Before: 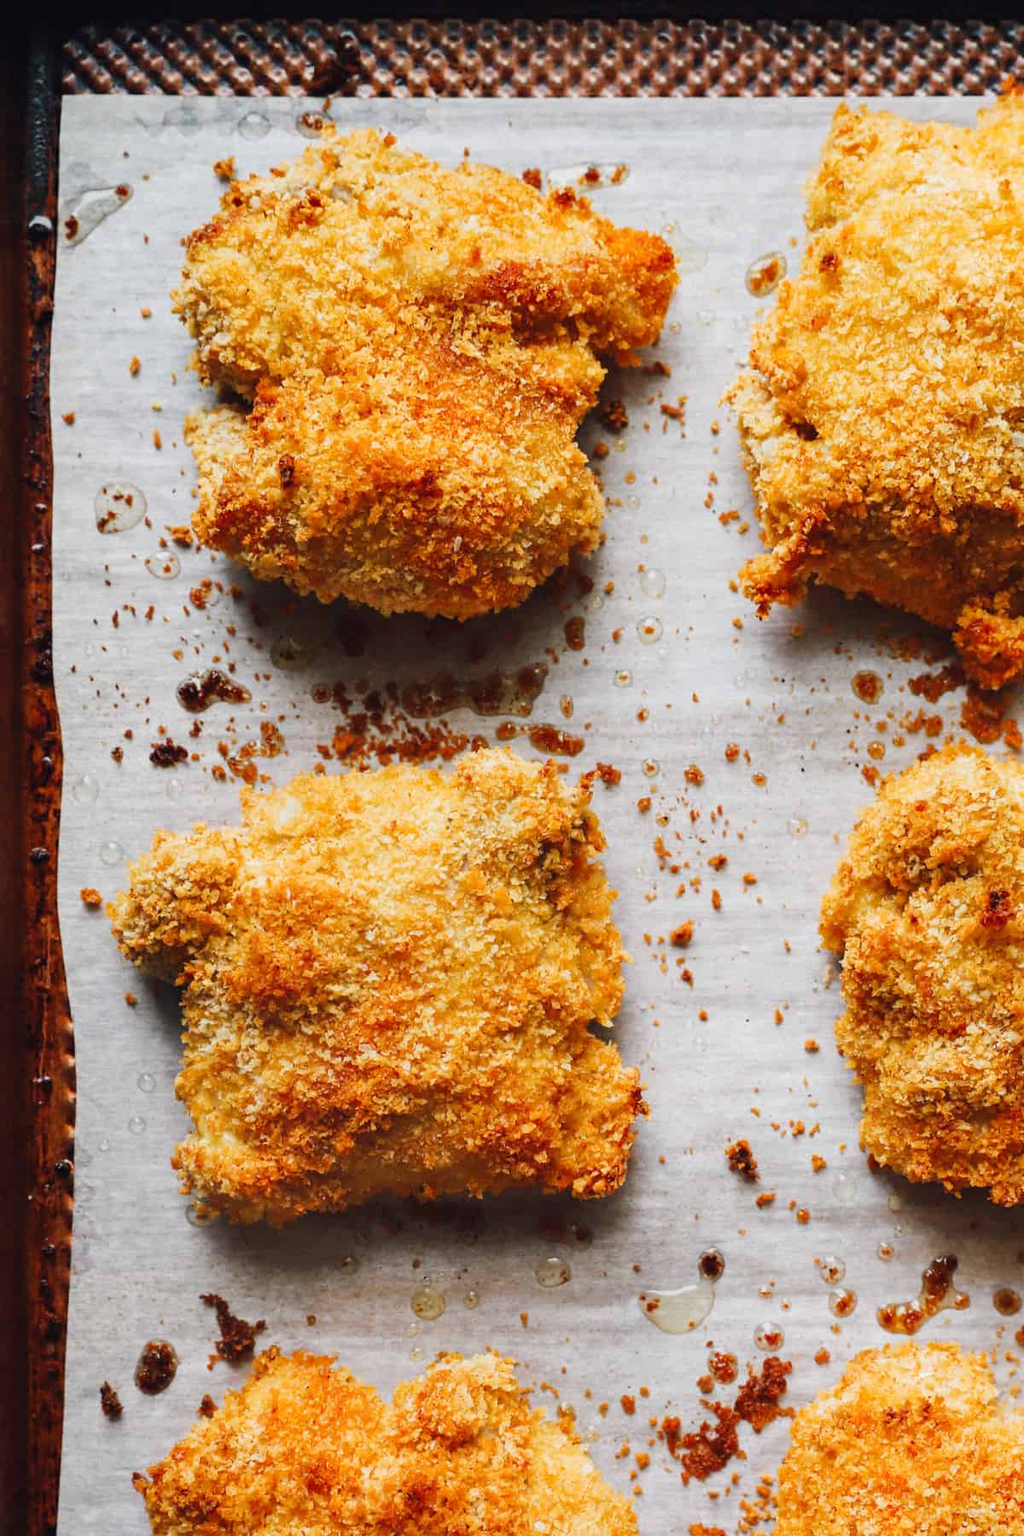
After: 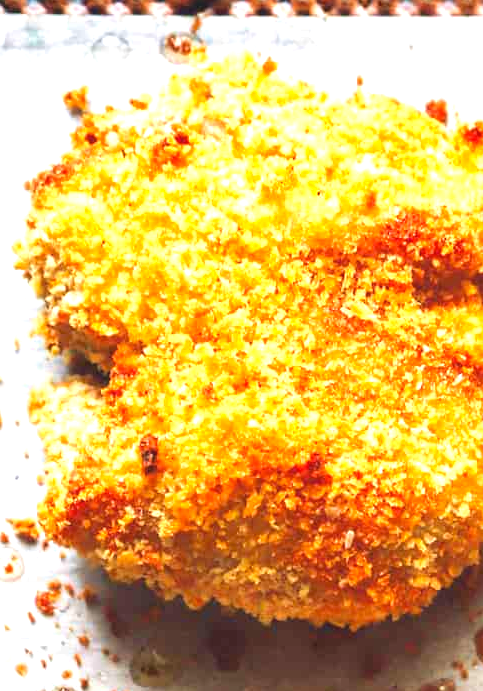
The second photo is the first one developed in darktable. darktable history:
color correction: highlights b* 0.025
velvia: on, module defaults
contrast brightness saturation: contrast -0.09, brightness 0.048, saturation 0.078
shadows and highlights: shadows -11.06, white point adjustment 1.38, highlights 9.46, highlights color adjustment 39.67%
crop: left 15.622%, top 5.449%, right 44.06%, bottom 56.15%
exposure: black level correction 0, exposure 1.2 EV, compensate highlight preservation false
